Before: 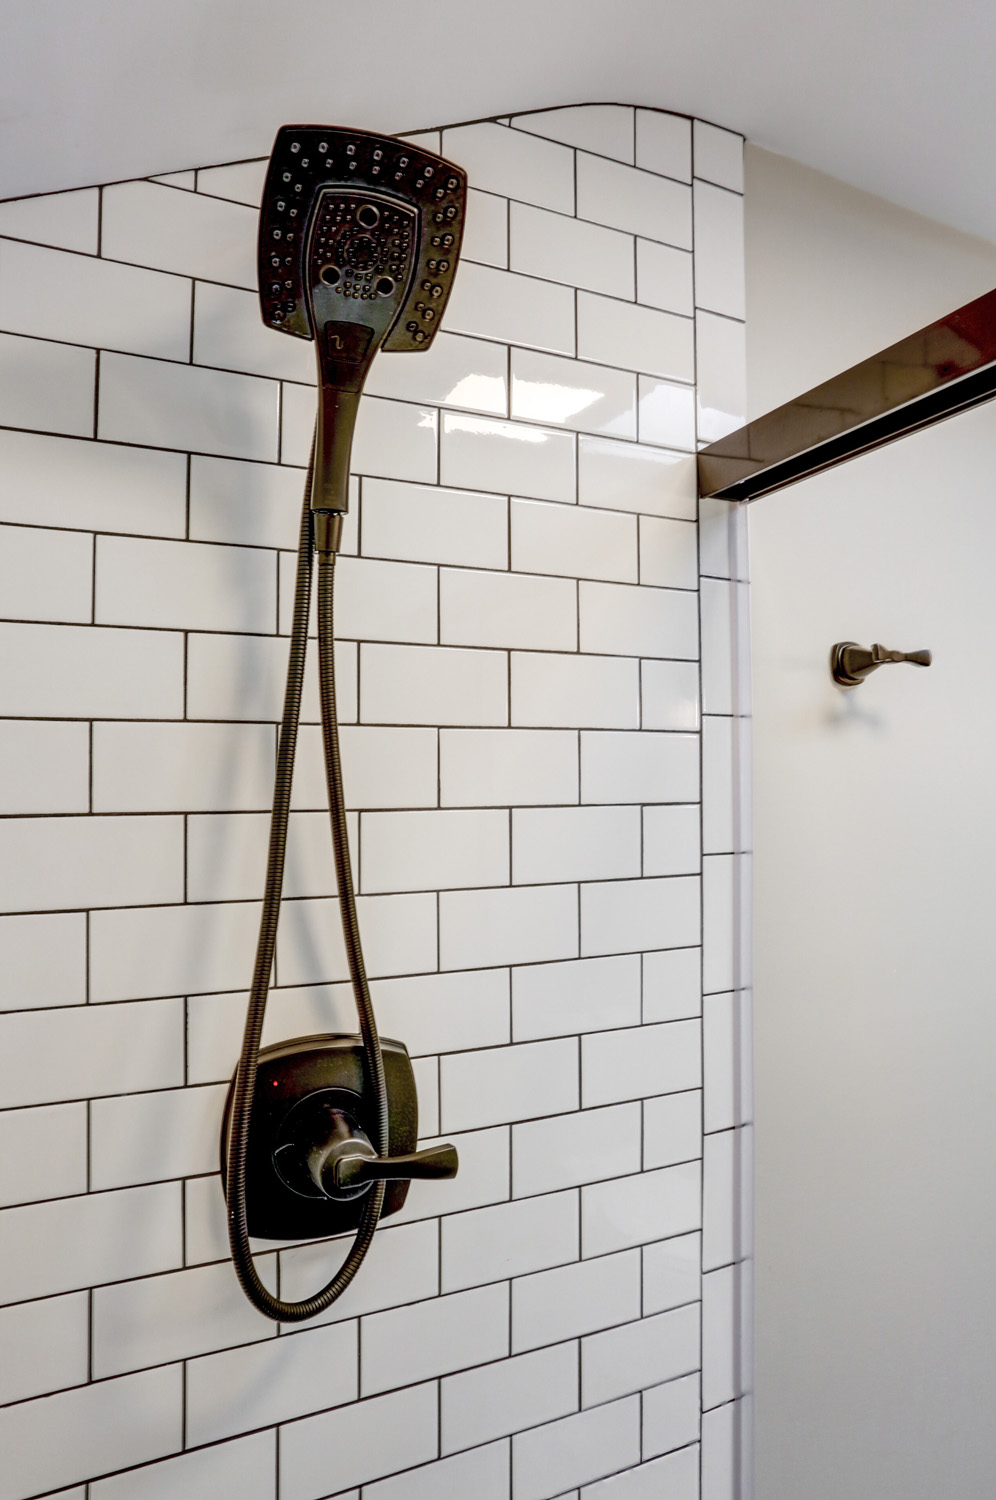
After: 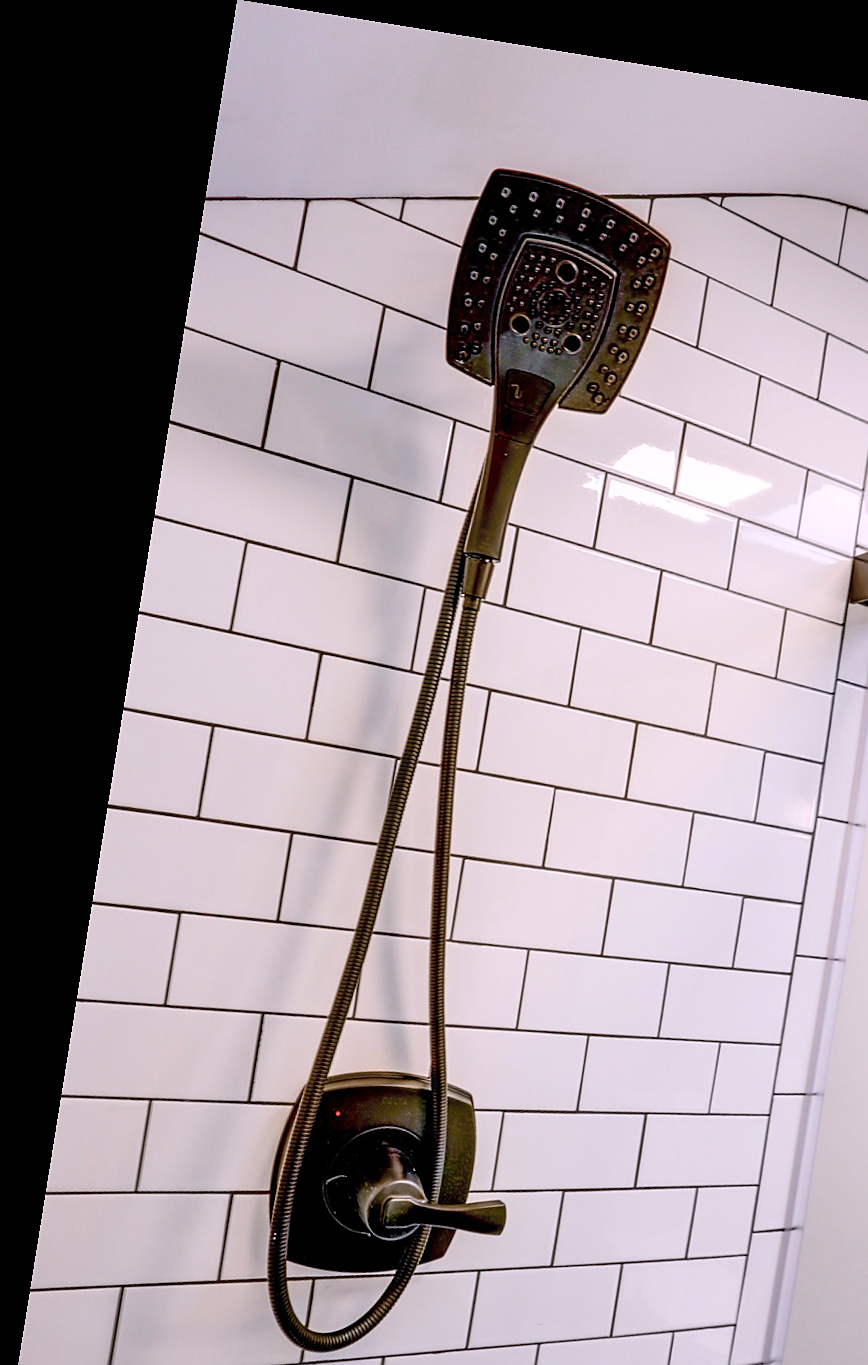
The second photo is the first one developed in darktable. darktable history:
white balance: red 1.05, blue 1.072
contrast brightness saturation: contrast 0.1, brightness 0.03, saturation 0.09
crop: right 28.885%, bottom 16.626%
sharpen: radius 1.458, amount 0.398, threshold 1.271
rotate and perspective: rotation 9.12°, automatic cropping off
